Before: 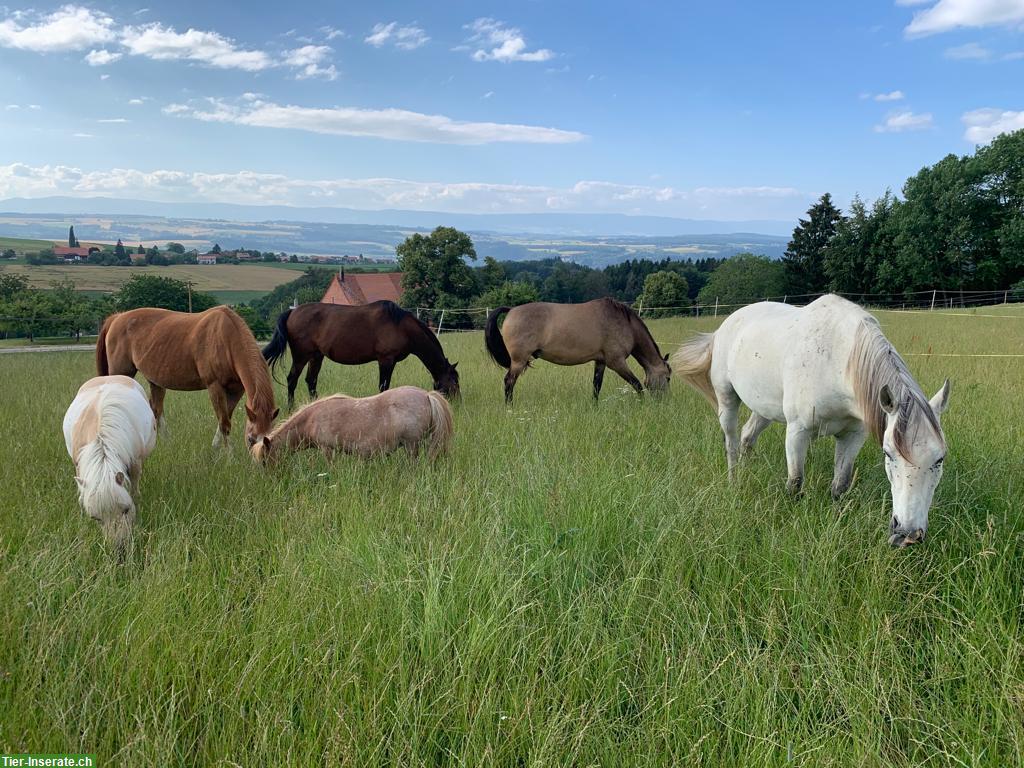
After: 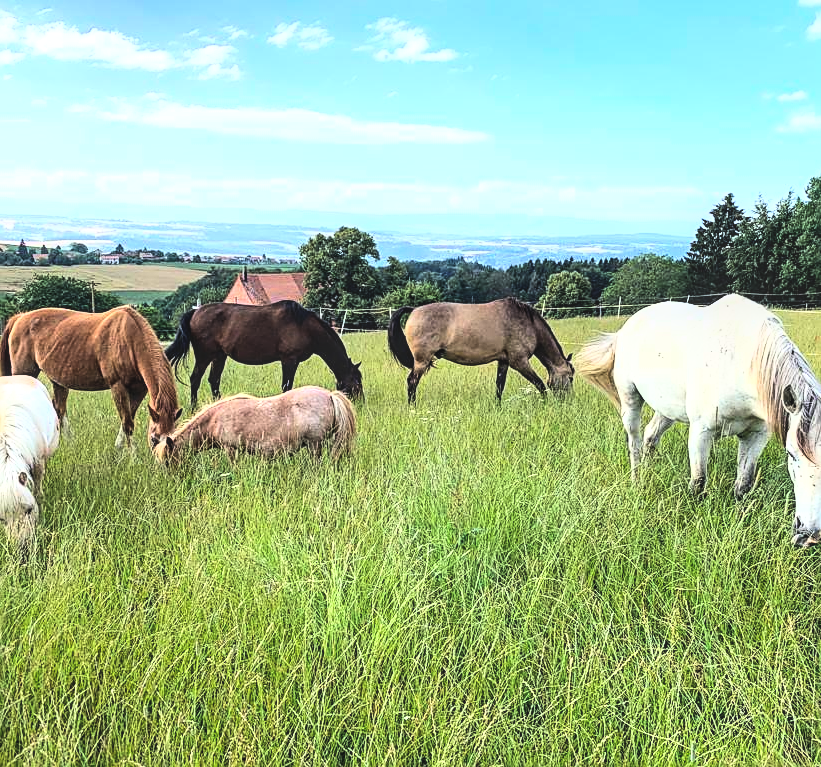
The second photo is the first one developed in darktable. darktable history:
local contrast: on, module defaults
crop and rotate: left 9.474%, right 10.271%
sharpen: on, module defaults
color balance rgb: global offset › luminance 1.507%, linear chroma grading › global chroma 9.122%, perceptual saturation grading › global saturation 0.352%, perceptual brilliance grading › highlights 13.992%, perceptual brilliance grading › shadows -18.432%, global vibrance 25.13%
base curve: curves: ch0 [(0, 0.003) (0.001, 0.002) (0.006, 0.004) (0.02, 0.022) (0.048, 0.086) (0.094, 0.234) (0.162, 0.431) (0.258, 0.629) (0.385, 0.8) (0.548, 0.918) (0.751, 0.988) (1, 1)]
